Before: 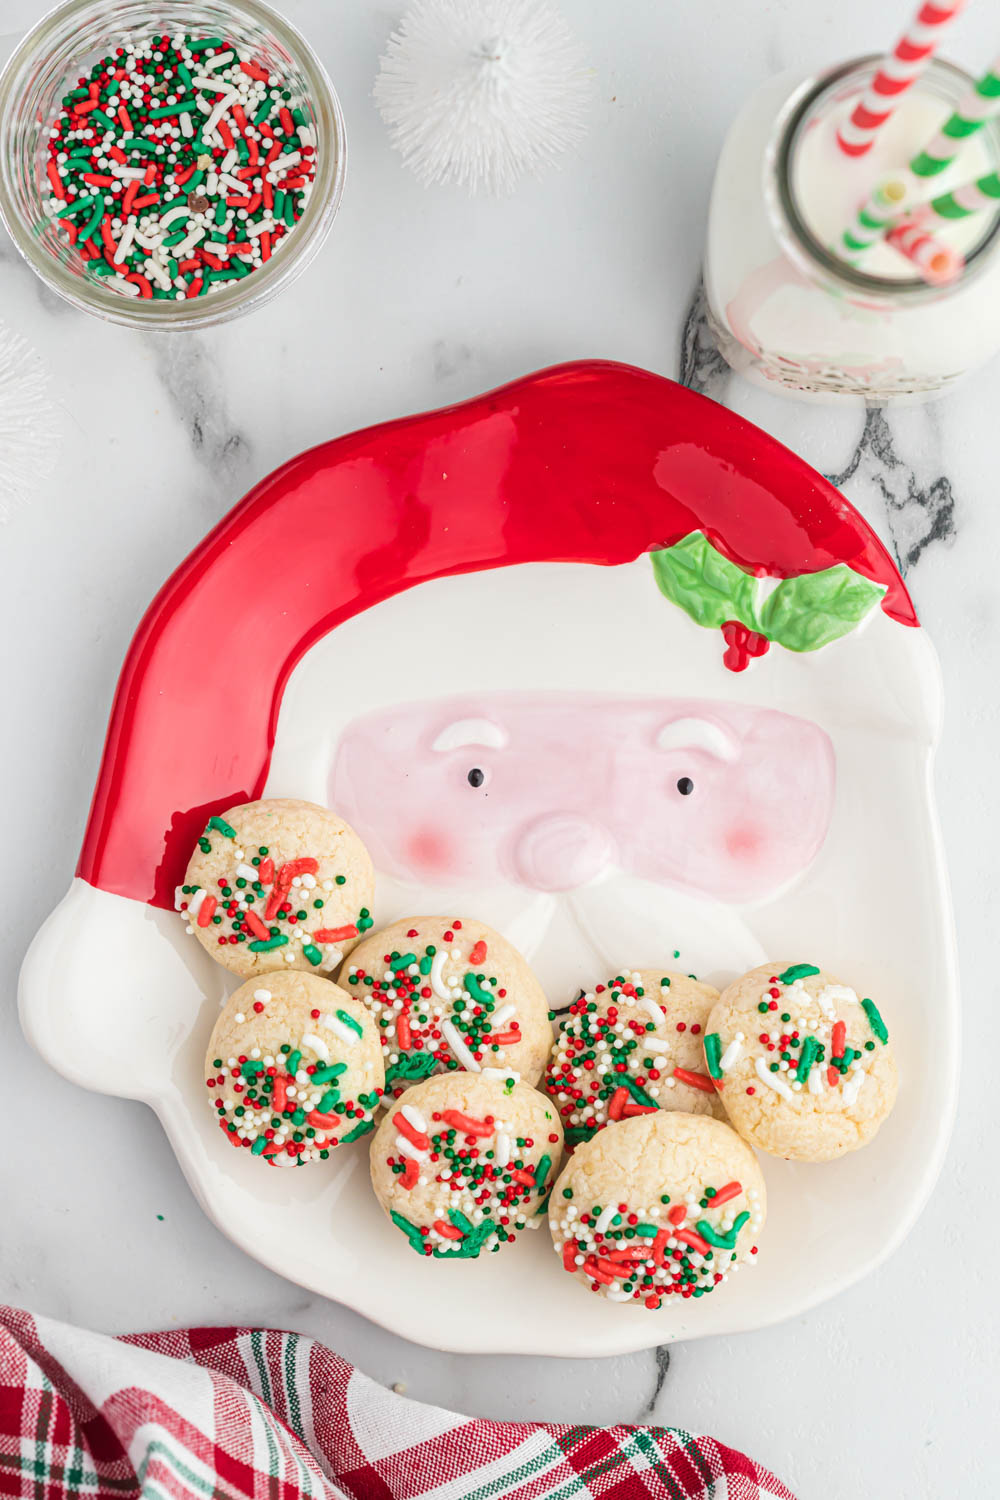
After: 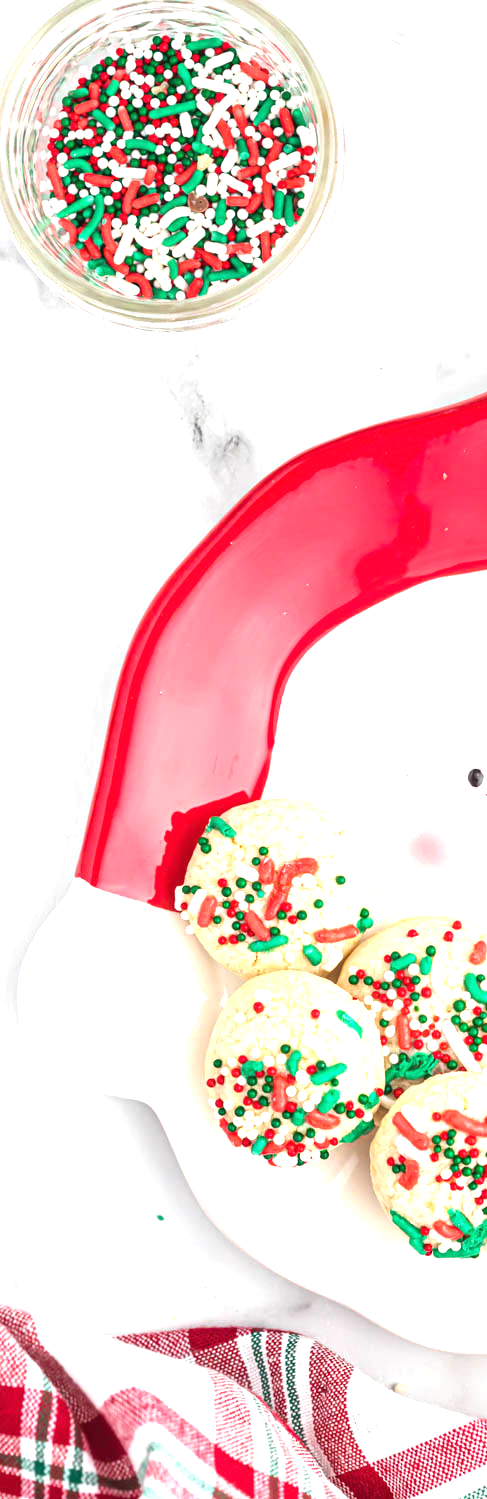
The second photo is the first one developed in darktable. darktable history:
crop and rotate: left 0.017%, right 51.278%
exposure: black level correction 0, exposure 1.099 EV, compensate exposure bias true, compensate highlight preservation false
